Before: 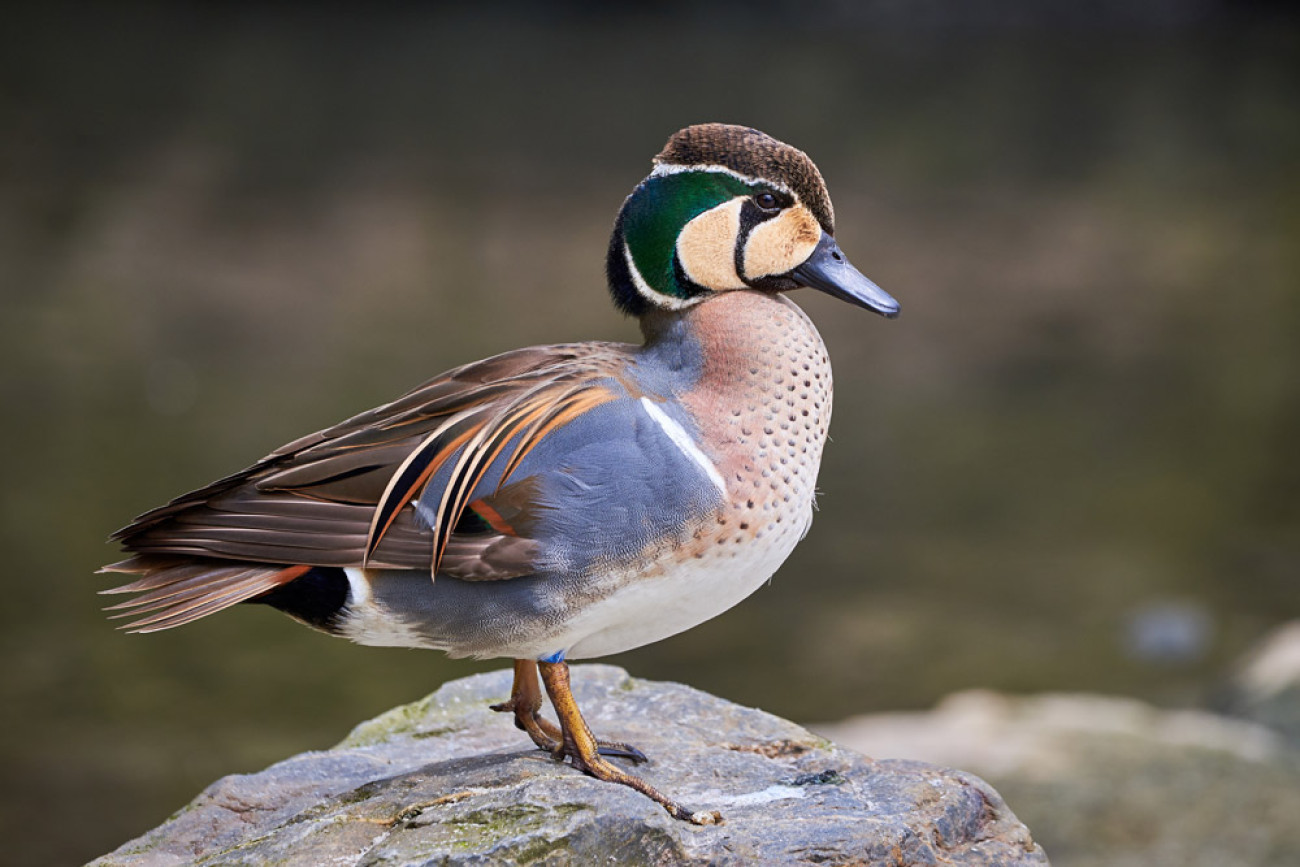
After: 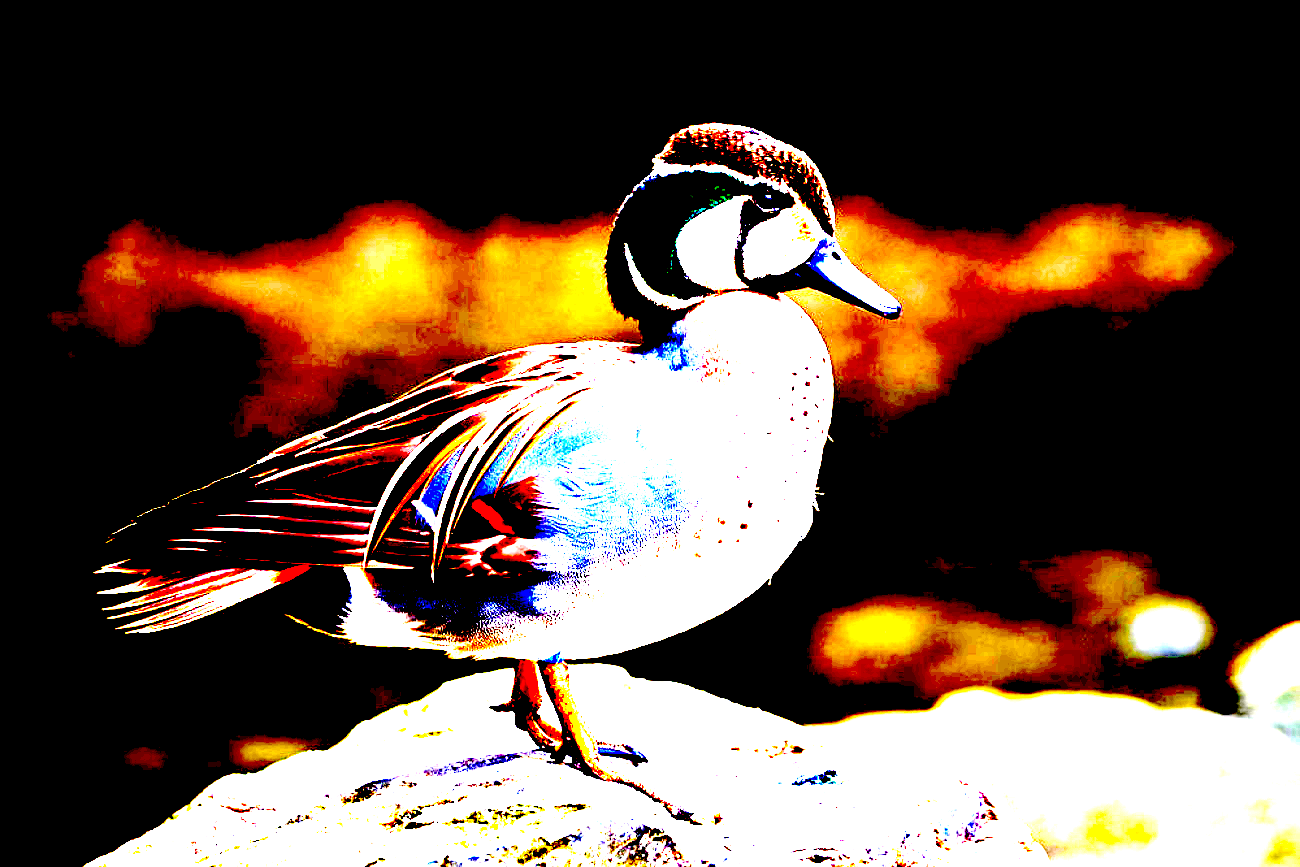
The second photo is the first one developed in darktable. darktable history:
exposure: black level correction 0.099, exposure 2.912 EV, compensate highlight preservation false
